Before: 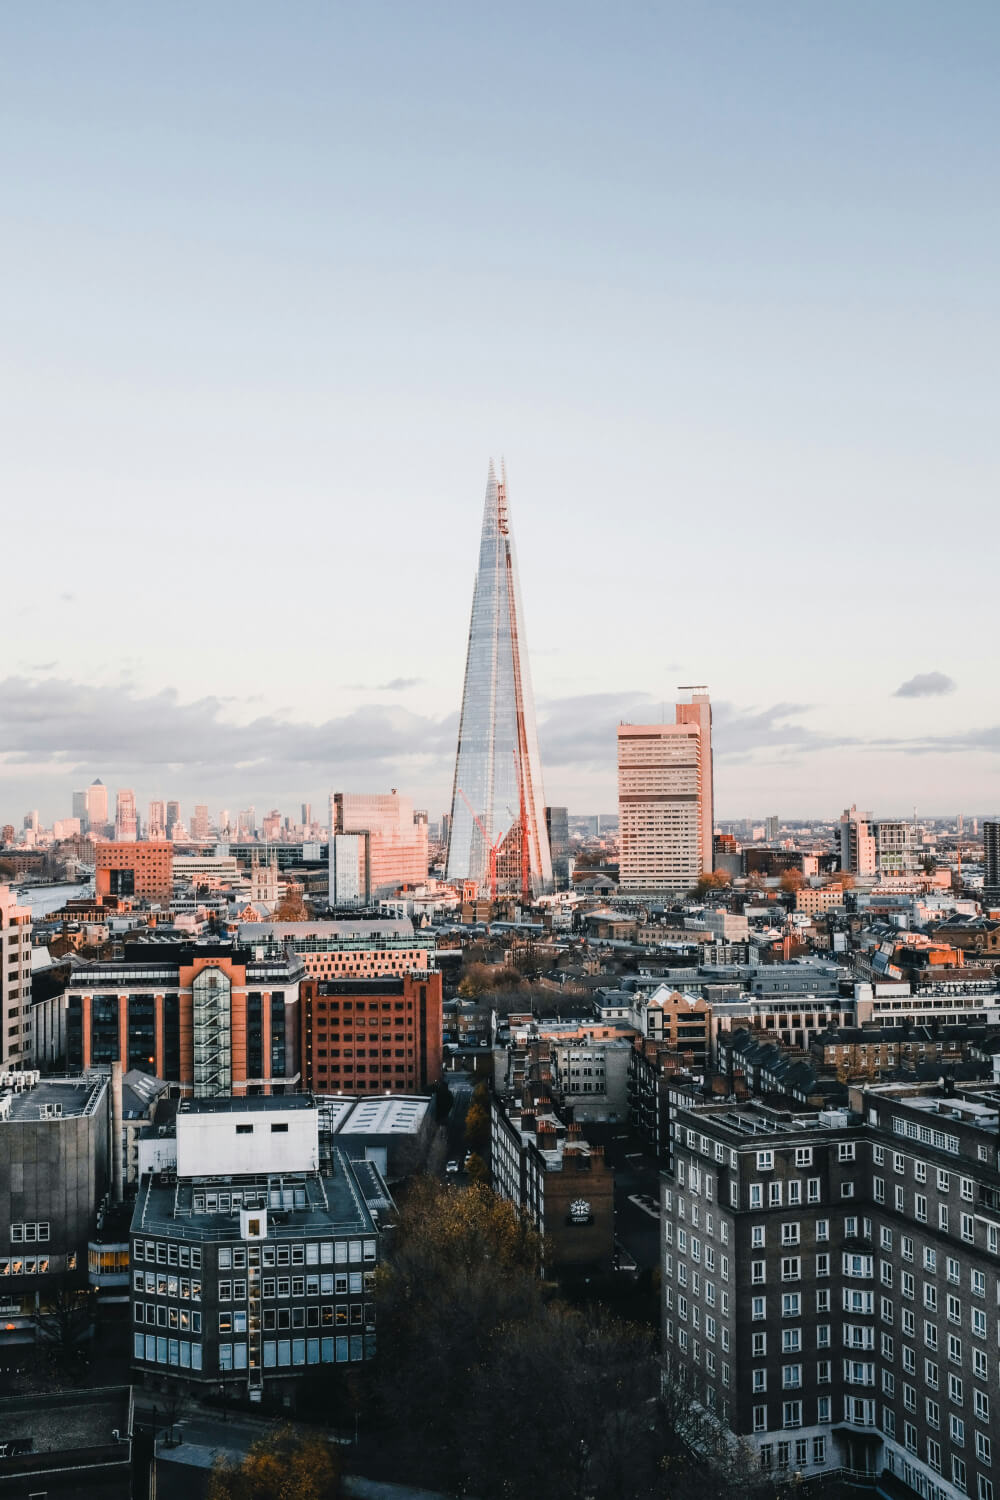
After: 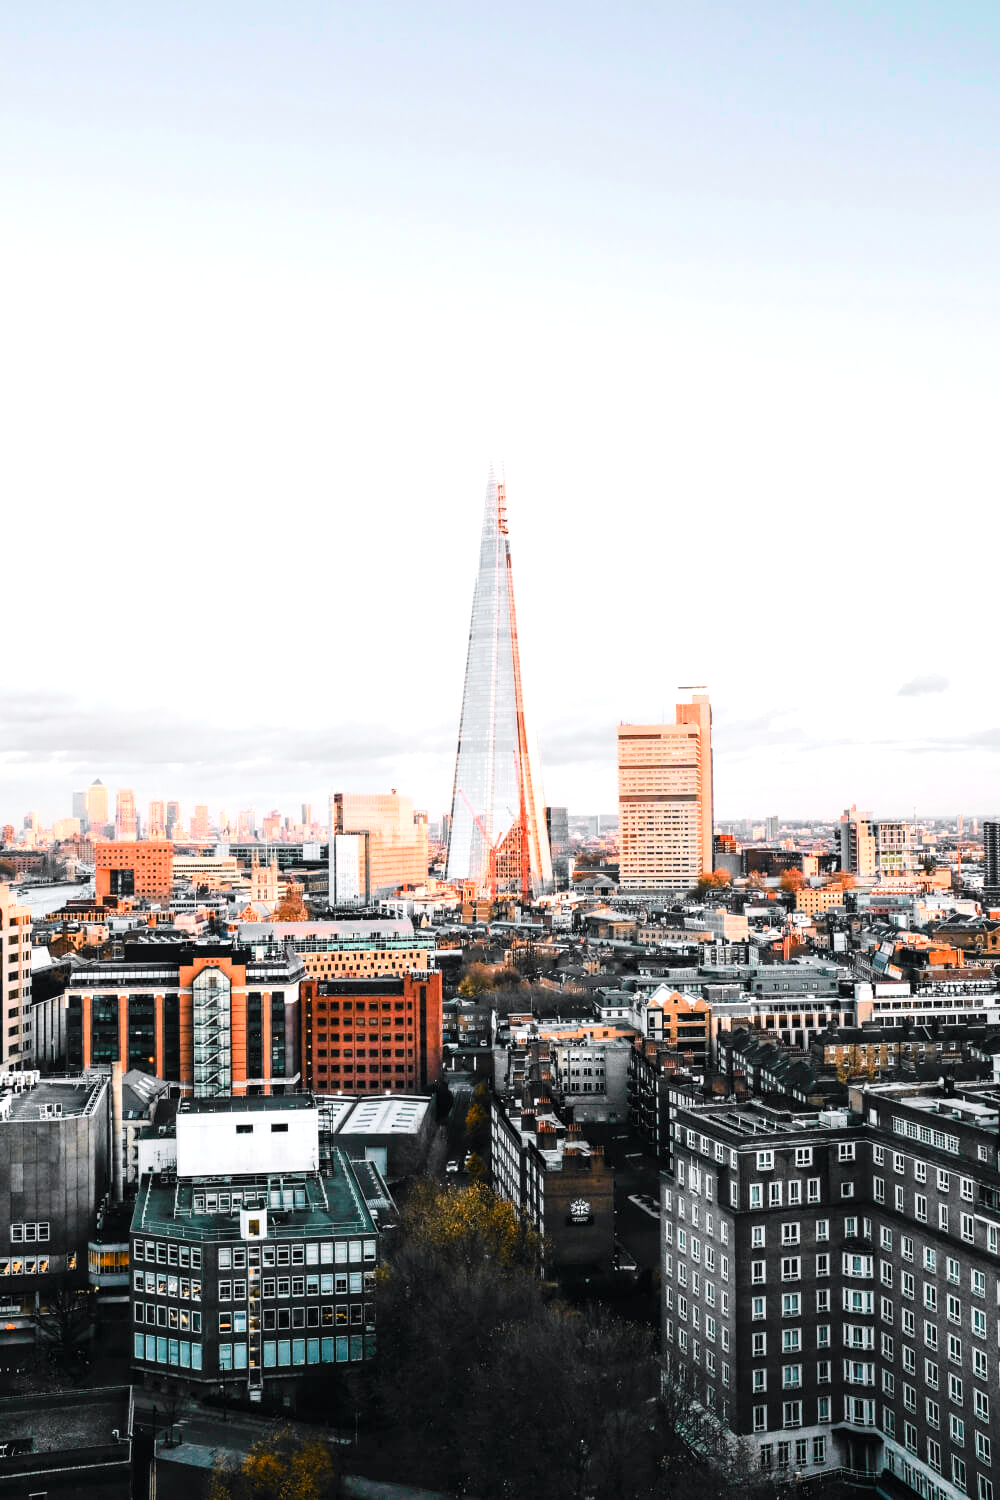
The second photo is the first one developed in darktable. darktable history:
base curve: curves: ch0 [(0, 0) (0.303, 0.277) (1, 1)], preserve colors none
tone curve: curves: ch0 [(0, 0) (0.071, 0.047) (0.266, 0.26) (0.491, 0.552) (0.753, 0.818) (1, 0.983)]; ch1 [(0, 0) (0.346, 0.307) (0.408, 0.369) (0.463, 0.443) (0.482, 0.493) (0.502, 0.5) (0.517, 0.518) (0.55, 0.573) (0.597, 0.641) (0.651, 0.709) (1, 1)]; ch2 [(0, 0) (0.346, 0.34) (0.434, 0.46) (0.485, 0.494) (0.5, 0.494) (0.517, 0.506) (0.535, 0.545) (0.583, 0.634) (0.625, 0.686) (1, 1)], color space Lab, independent channels
exposure: black level correction 0, exposure 0.703 EV, compensate highlight preservation false
levels: mode automatic, black 0.04%, white 99.98%
